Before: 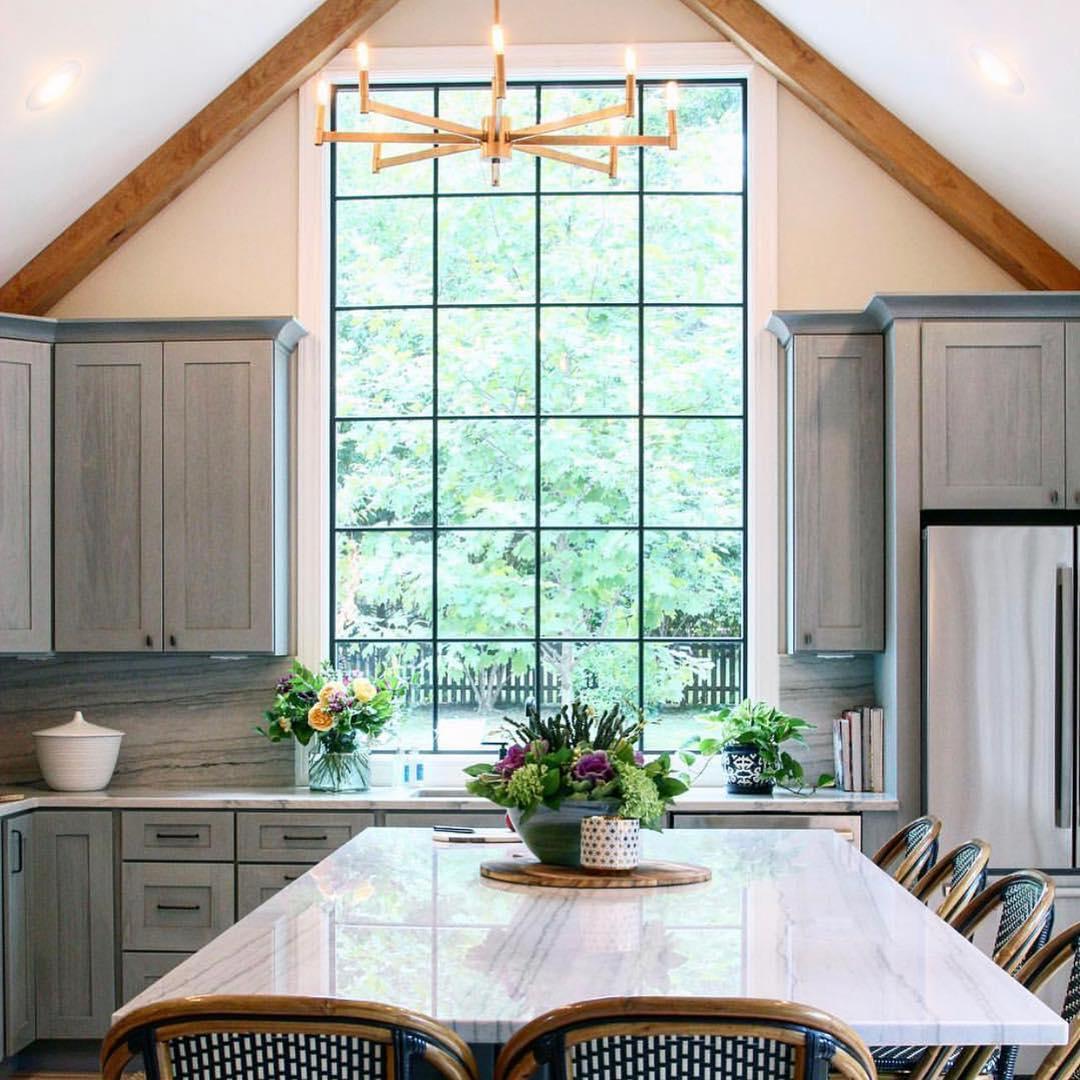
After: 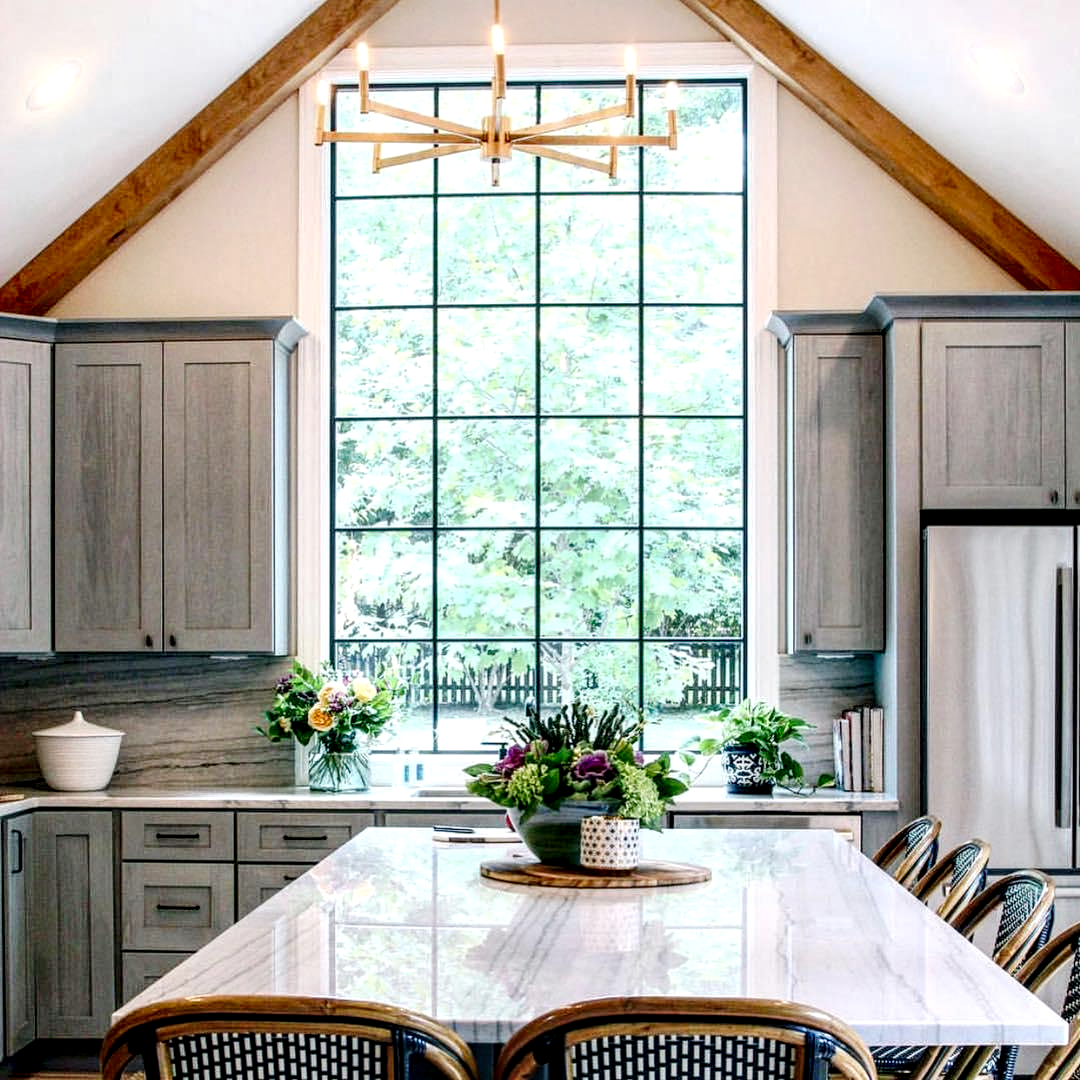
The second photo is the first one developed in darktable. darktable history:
local contrast: highlights 60%, shadows 60%, detail 160%
tone curve: curves: ch0 [(0.003, 0) (0.066, 0.031) (0.163, 0.112) (0.264, 0.238) (0.395, 0.421) (0.517, 0.56) (0.684, 0.734) (0.791, 0.814) (1, 1)]; ch1 [(0, 0) (0.164, 0.115) (0.337, 0.332) (0.39, 0.398) (0.464, 0.461) (0.501, 0.5) (0.507, 0.5) (0.534, 0.532) (0.577, 0.59) (0.652, 0.681) (0.733, 0.749) (0.811, 0.796) (1, 1)]; ch2 [(0, 0) (0.337, 0.382) (0.464, 0.476) (0.501, 0.502) (0.527, 0.54) (0.551, 0.565) (0.6, 0.59) (0.687, 0.675) (1, 1)], preserve colors none
